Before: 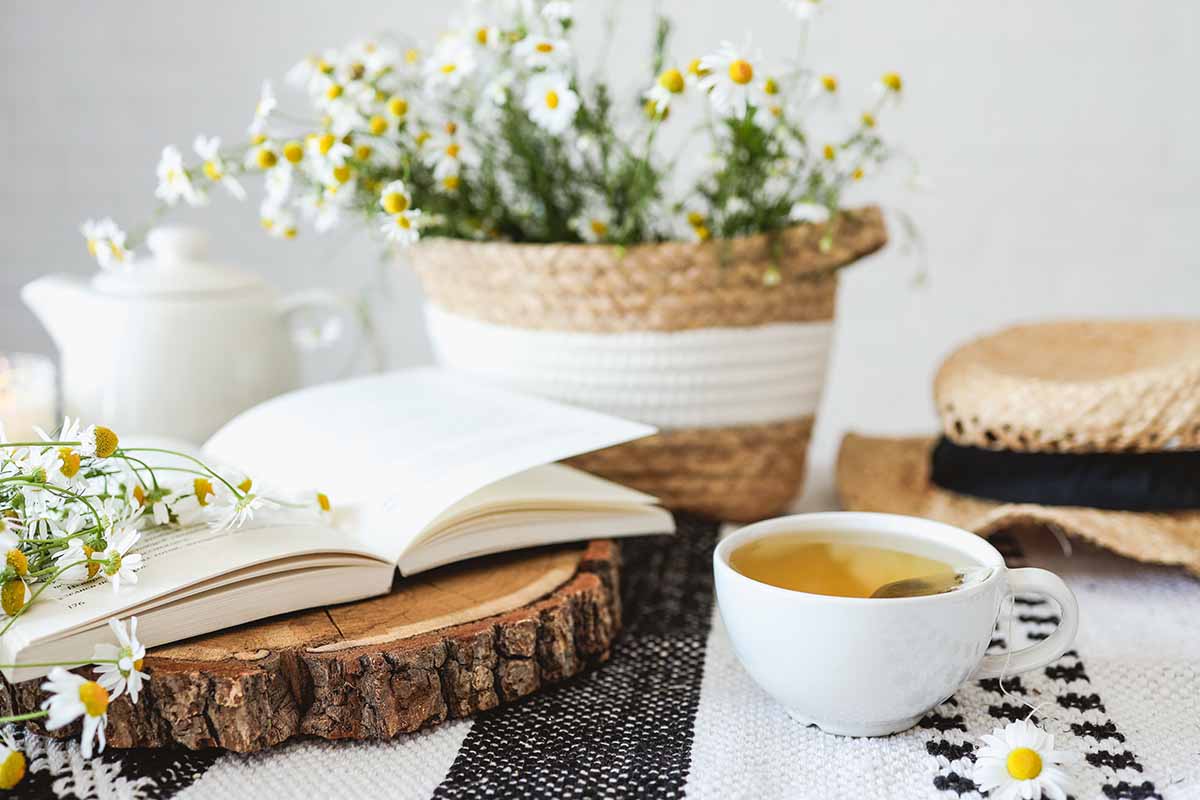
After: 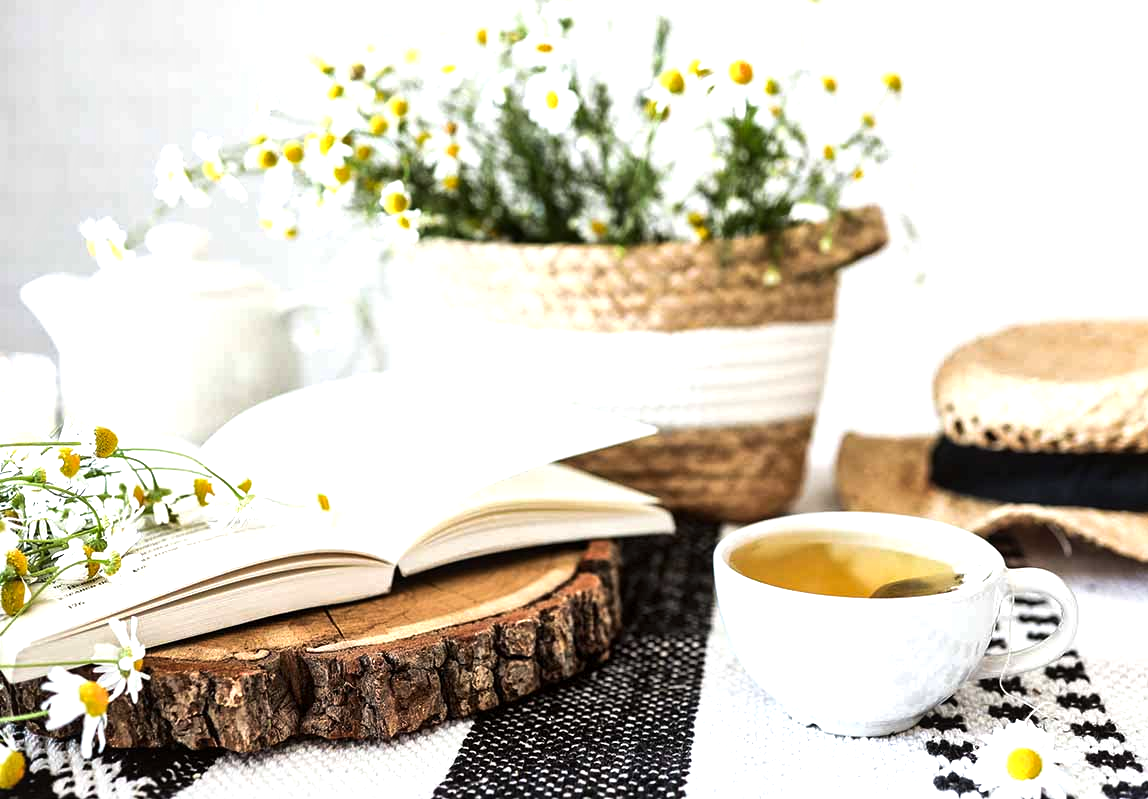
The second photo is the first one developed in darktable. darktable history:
crop: right 4.32%, bottom 0.029%
tone equalizer: -8 EV -0.752 EV, -7 EV -0.707 EV, -6 EV -0.591 EV, -5 EV -0.407 EV, -3 EV 0.38 EV, -2 EV 0.6 EV, -1 EV 0.694 EV, +0 EV 0.773 EV, edges refinement/feathering 500, mask exposure compensation -1.57 EV, preserve details no
local contrast: mode bilateral grid, contrast 20, coarseness 49, detail 157%, midtone range 0.2
